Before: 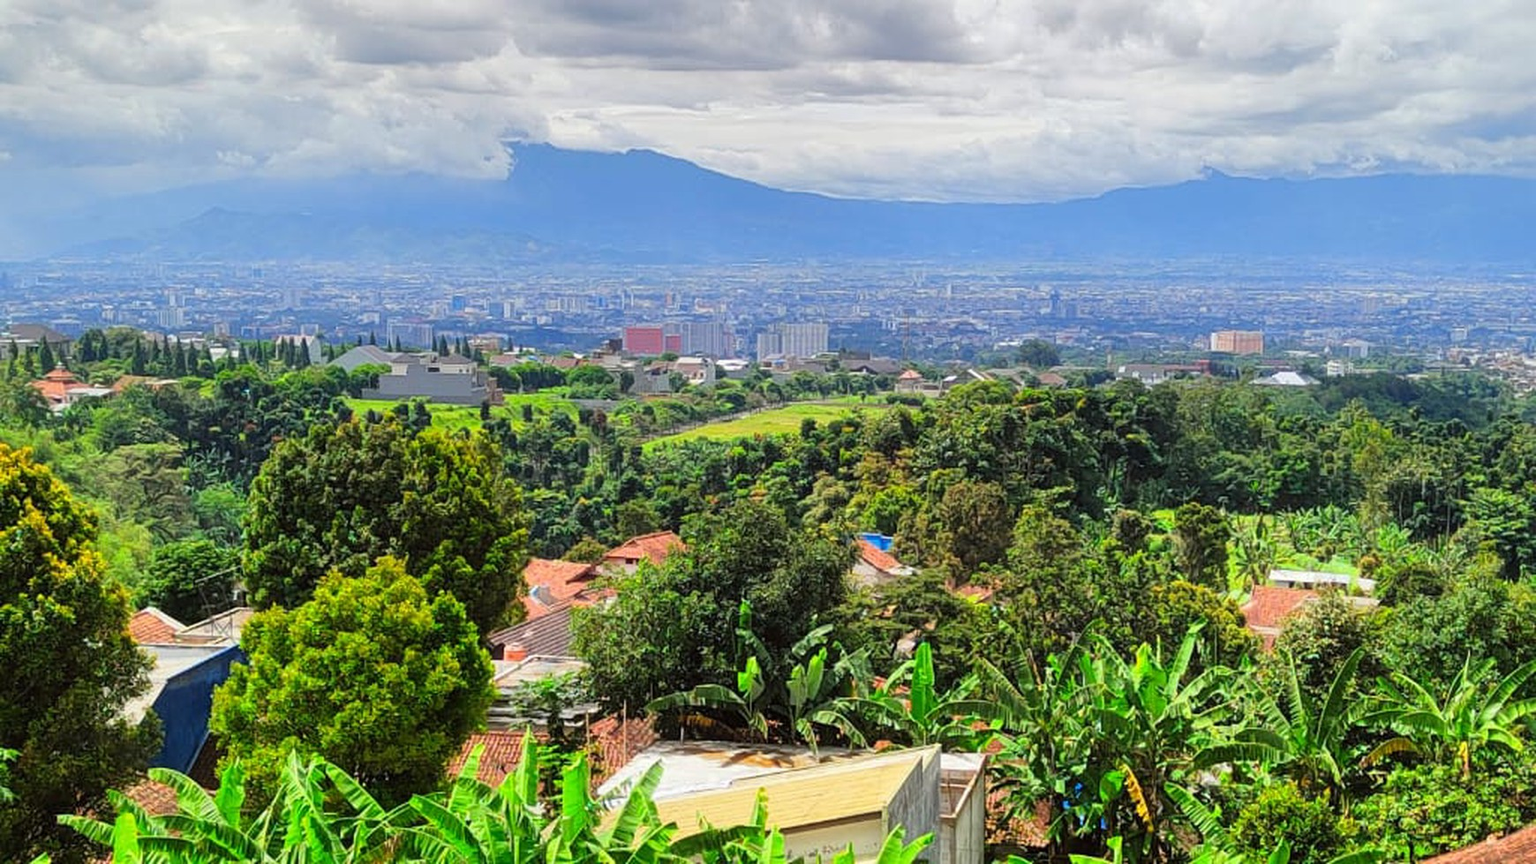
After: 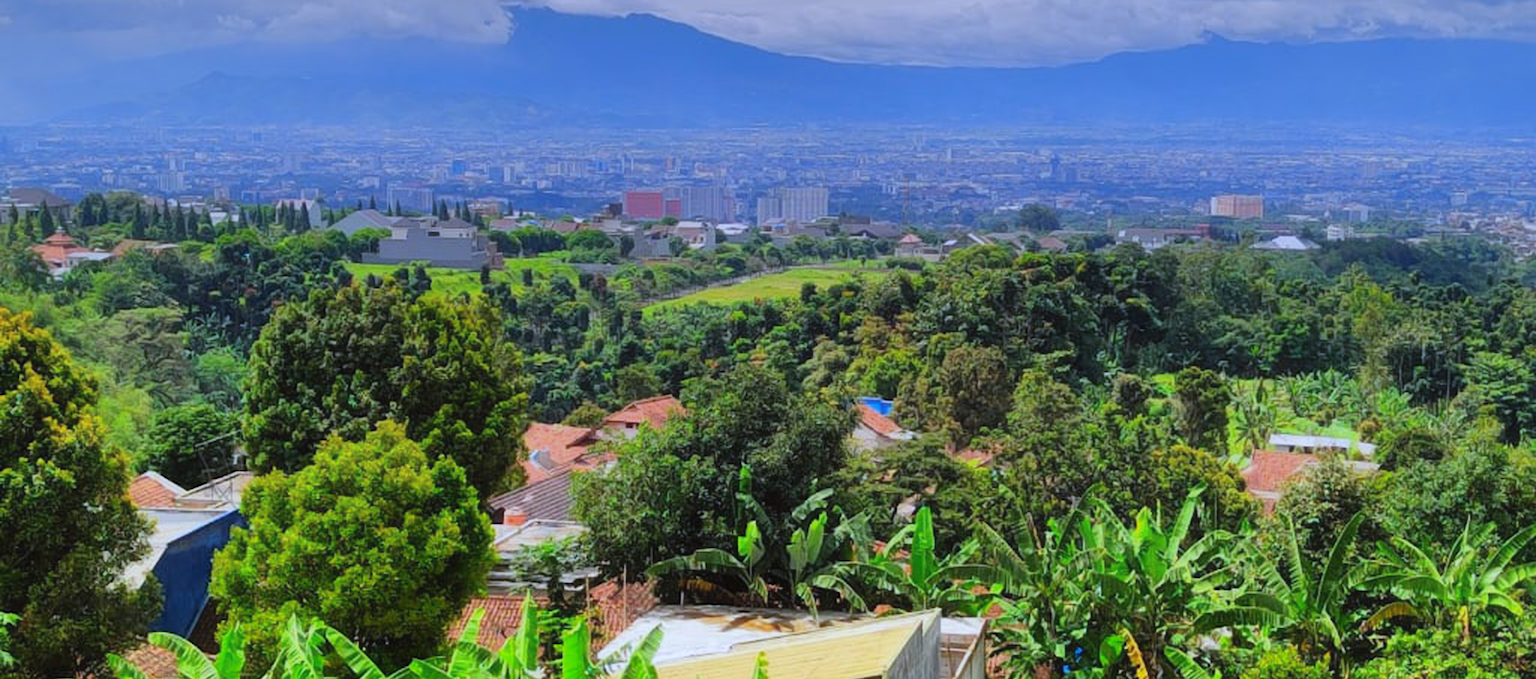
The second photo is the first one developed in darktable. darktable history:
white balance: red 0.954, blue 1.079
contrast equalizer: octaves 7, y [[0.502, 0.505, 0.512, 0.529, 0.564, 0.588], [0.5 ×6], [0.502, 0.505, 0.512, 0.529, 0.564, 0.588], [0, 0.001, 0.001, 0.004, 0.008, 0.011], [0, 0.001, 0.001, 0.004, 0.008, 0.011]], mix -1
graduated density: hue 238.83°, saturation 50%
shadows and highlights: soften with gaussian
crop and rotate: top 15.774%, bottom 5.506%
